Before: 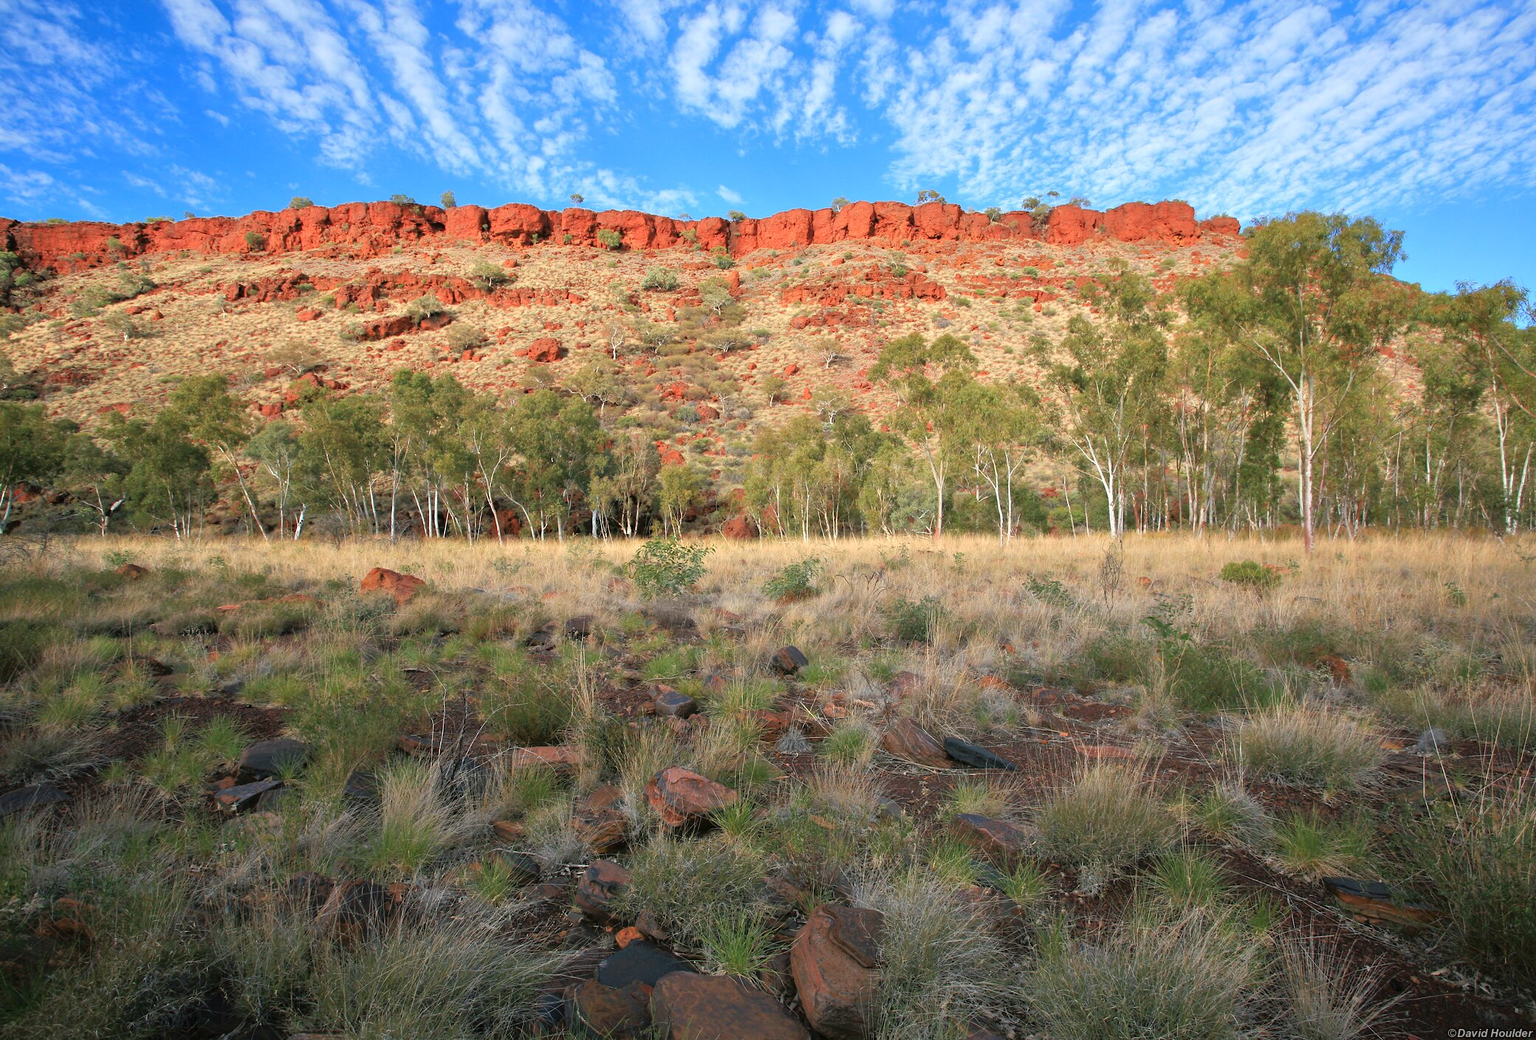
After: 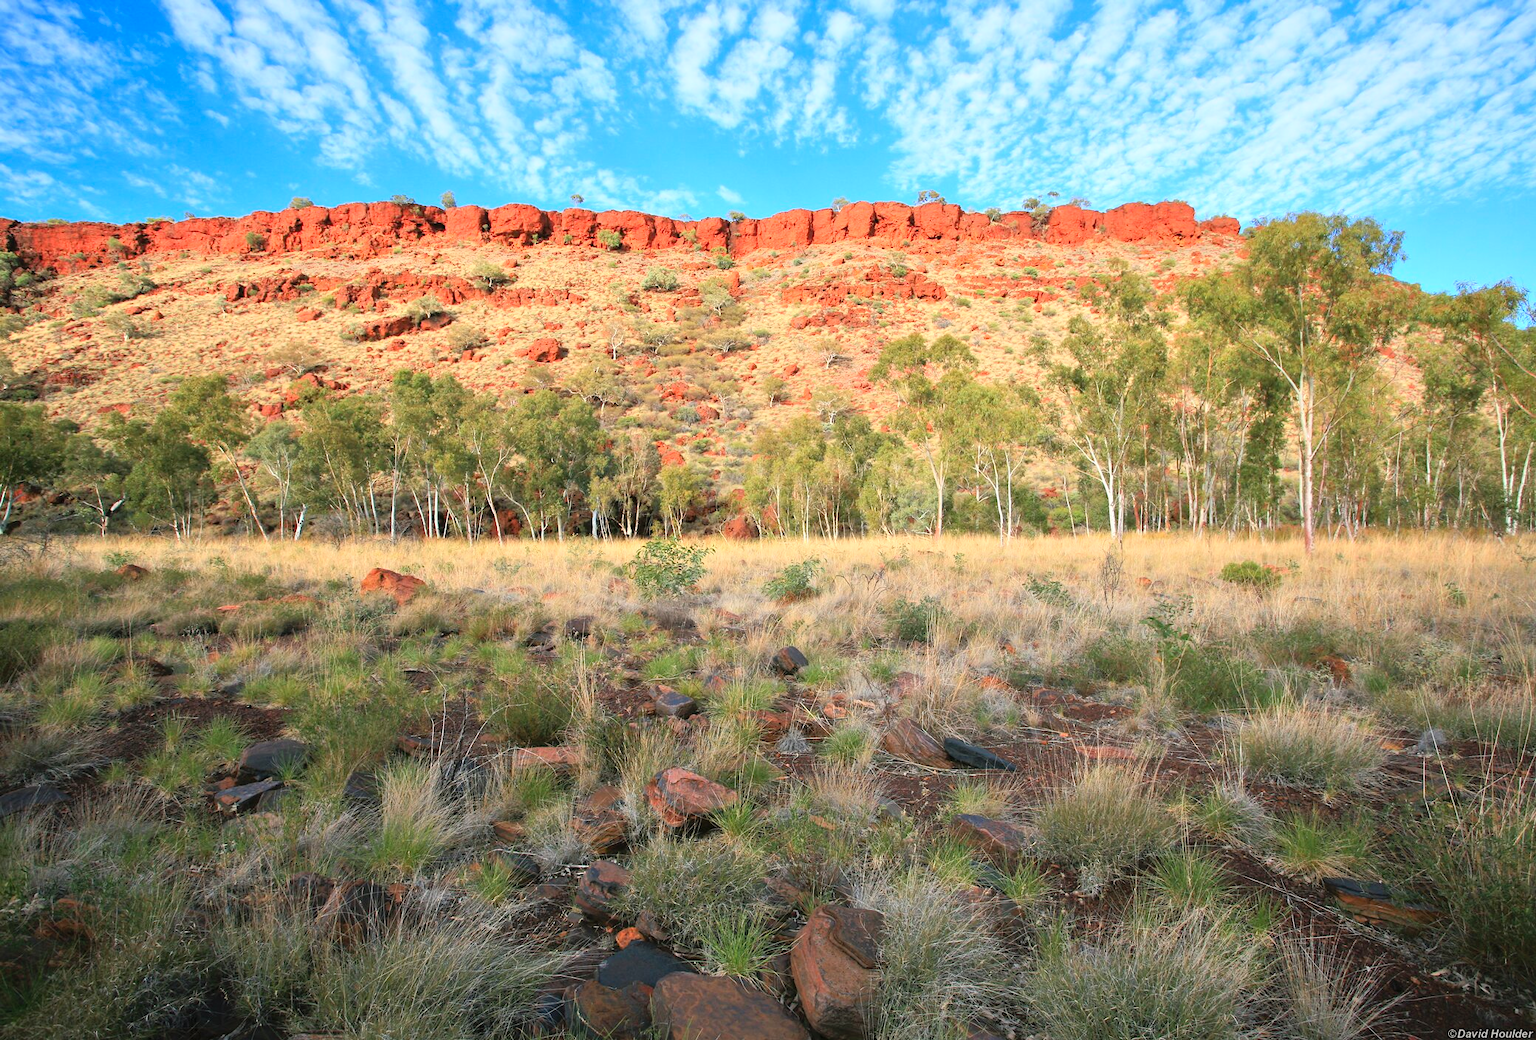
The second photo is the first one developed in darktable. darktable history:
contrast brightness saturation: contrast 0.204, brightness 0.162, saturation 0.218
